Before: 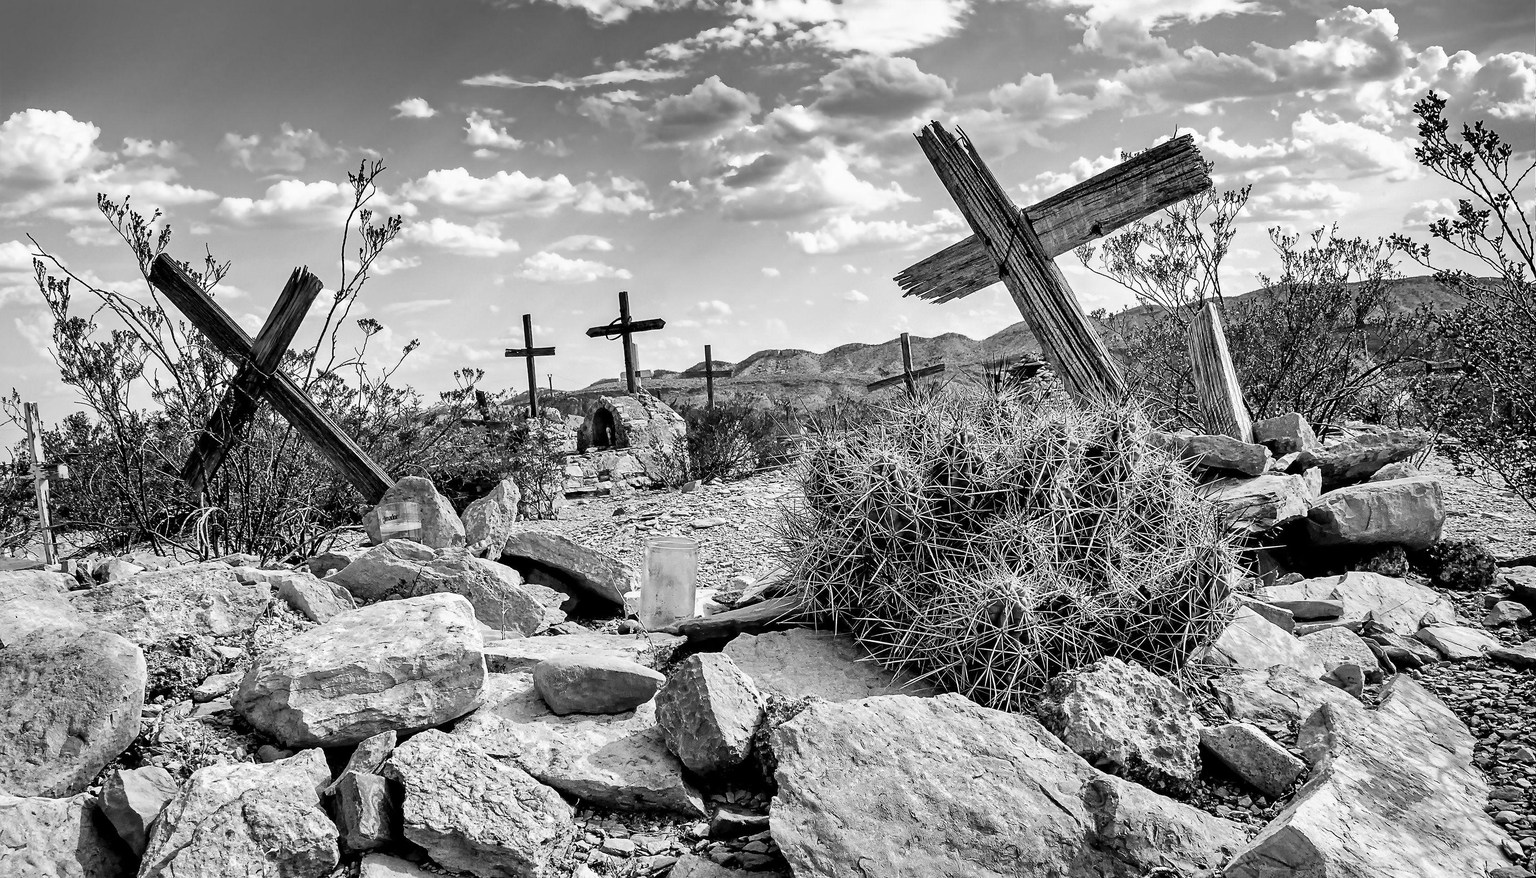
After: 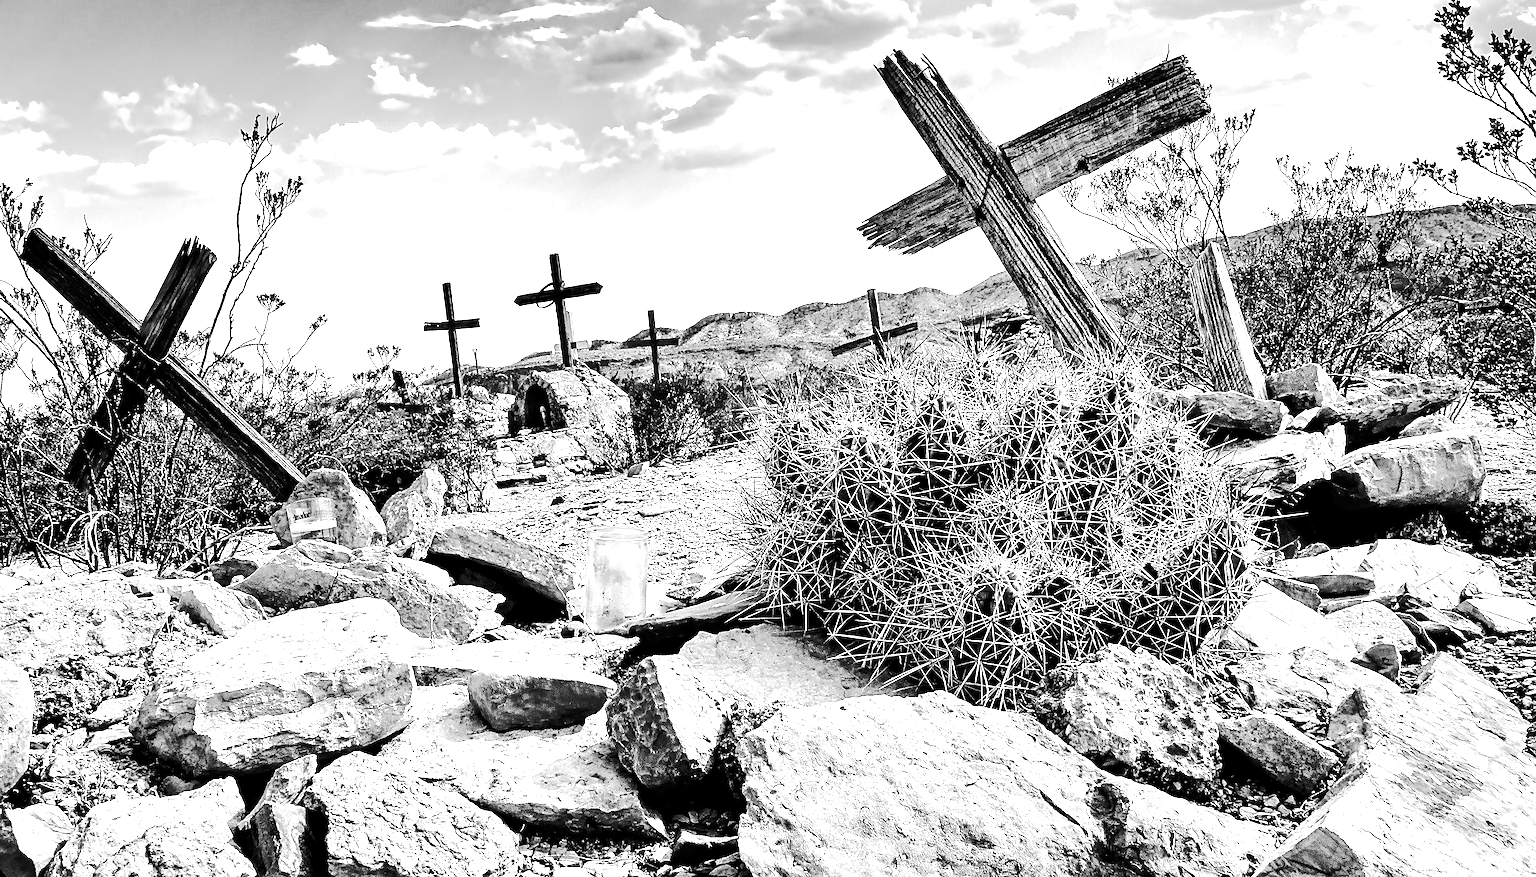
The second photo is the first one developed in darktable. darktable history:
crop and rotate: angle 1.96°, left 5.673%, top 5.673%
exposure: black level correction 0.001, exposure 0.5 EV, compensate exposure bias true, compensate highlight preservation false
sharpen: amount 0.2
tone equalizer: -8 EV -0.75 EV, -7 EV -0.7 EV, -6 EV -0.6 EV, -5 EV -0.4 EV, -3 EV 0.4 EV, -2 EV 0.6 EV, -1 EV 0.7 EV, +0 EV 0.75 EV, edges refinement/feathering 500, mask exposure compensation -1.57 EV, preserve details no
contrast brightness saturation: contrast 0.05, brightness 0.06, saturation 0.01
tone curve: curves: ch0 [(0, 0) (0.003, 0.002) (0.011, 0.004) (0.025, 0.005) (0.044, 0.009) (0.069, 0.013) (0.1, 0.017) (0.136, 0.036) (0.177, 0.066) (0.224, 0.102) (0.277, 0.143) (0.335, 0.197) (0.399, 0.268) (0.468, 0.389) (0.543, 0.549) (0.623, 0.714) (0.709, 0.801) (0.801, 0.854) (0.898, 0.9) (1, 1)], preserve colors none
color correction: highlights a* -6.69, highlights b* 0.49
monochrome: a -35.87, b 49.73, size 1.7
